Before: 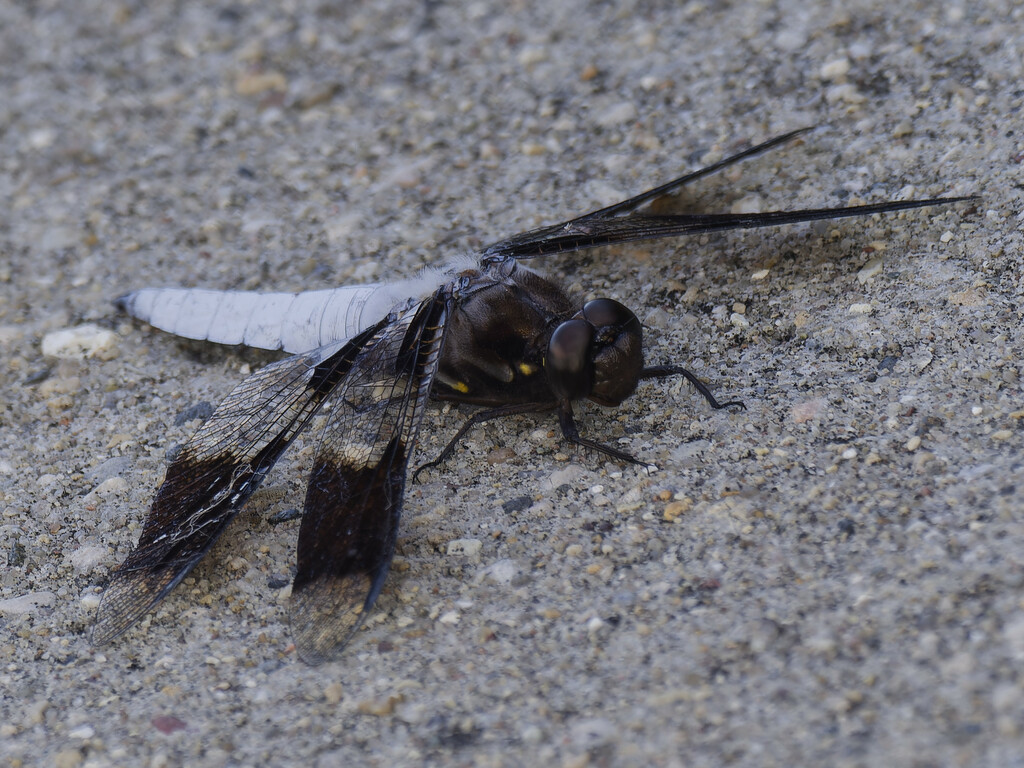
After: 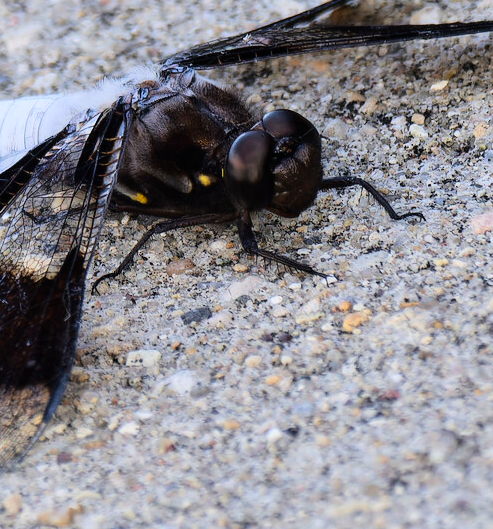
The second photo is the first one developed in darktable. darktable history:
crop: left 31.397%, top 24.648%, right 20.367%, bottom 6.428%
base curve: curves: ch0 [(0, 0) (0.008, 0.007) (0.022, 0.029) (0.048, 0.089) (0.092, 0.197) (0.191, 0.399) (0.275, 0.534) (0.357, 0.65) (0.477, 0.78) (0.542, 0.833) (0.799, 0.973) (1, 1)]
